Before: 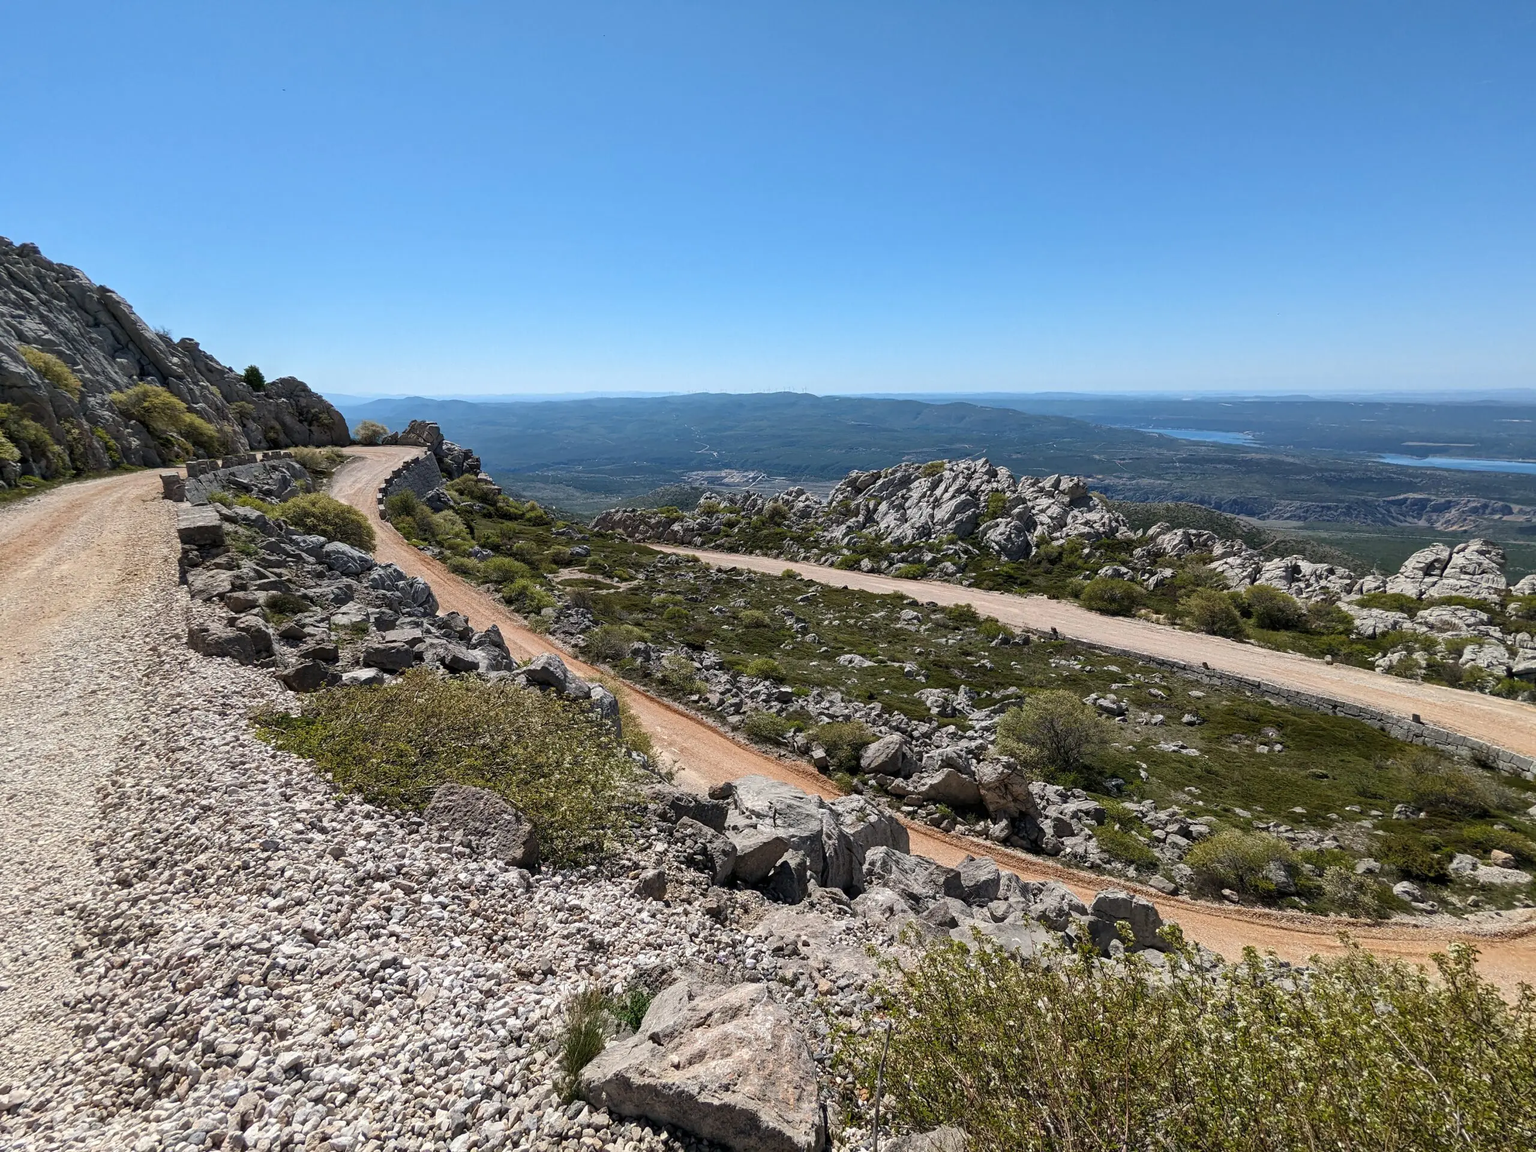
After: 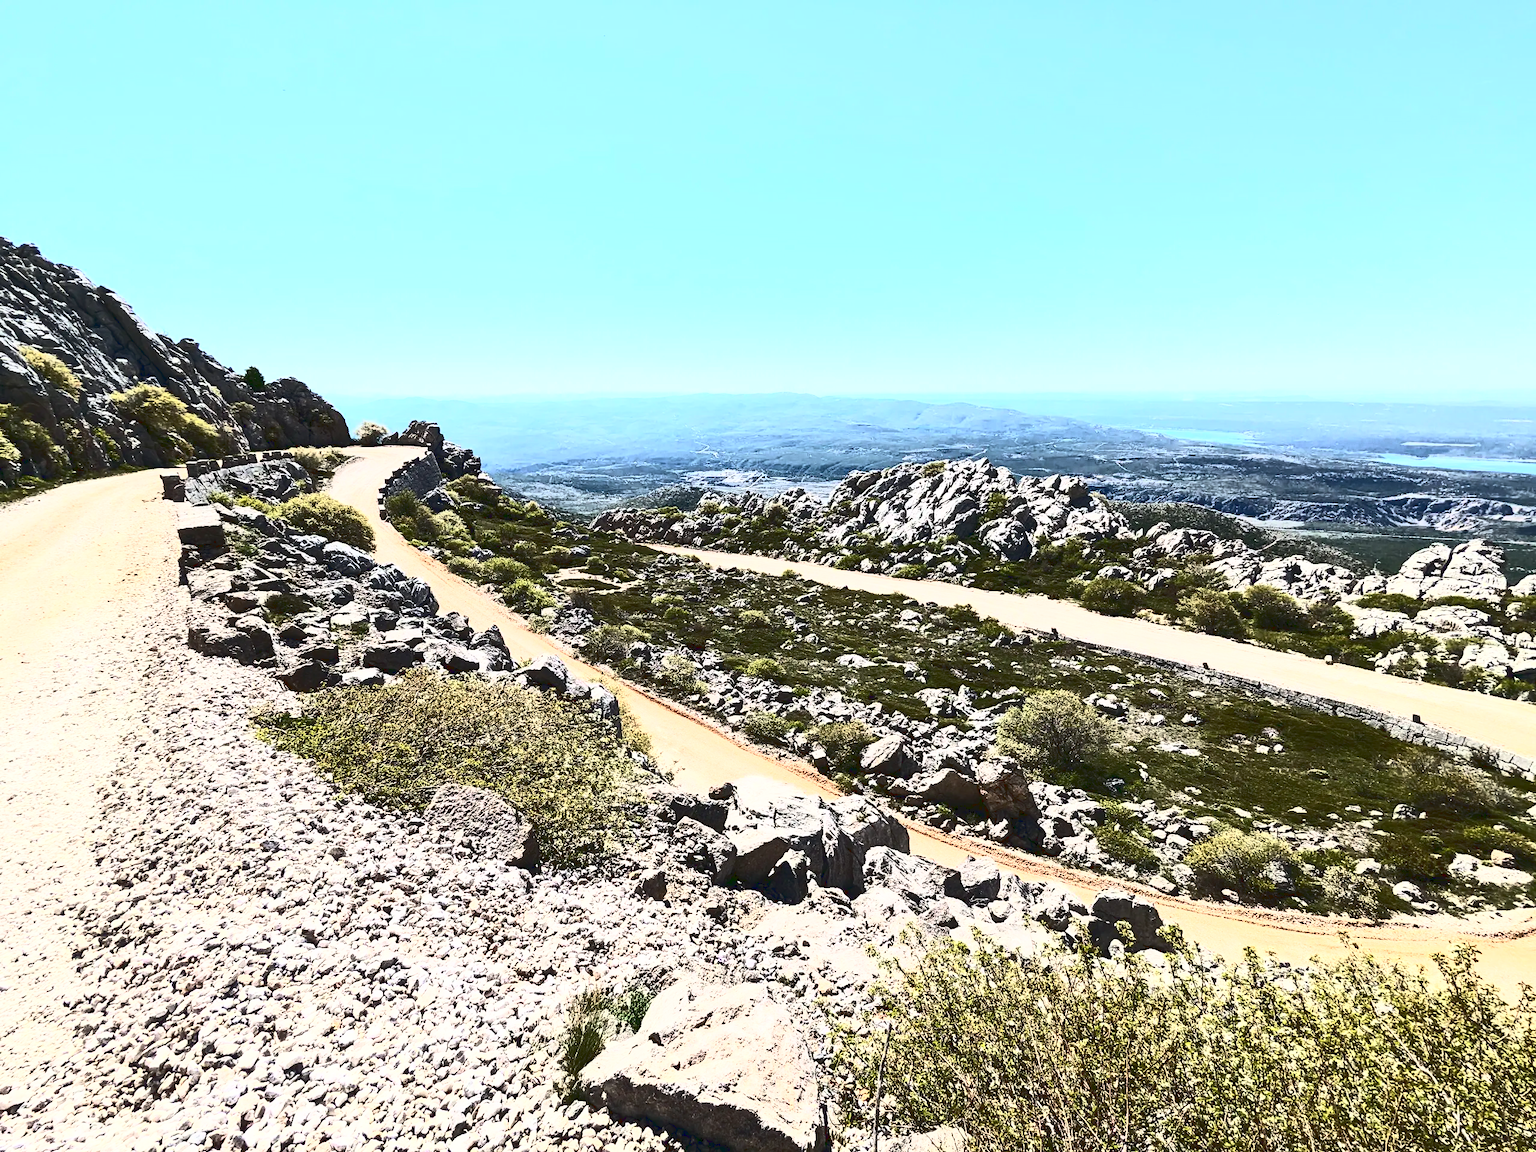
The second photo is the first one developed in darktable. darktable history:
base curve: curves: ch0 [(0, 0.015) (0.085, 0.116) (0.134, 0.298) (0.19, 0.545) (0.296, 0.764) (0.599, 0.982) (1, 1)], preserve colors average RGB
contrast brightness saturation: contrast 0.378, brightness 0.109
